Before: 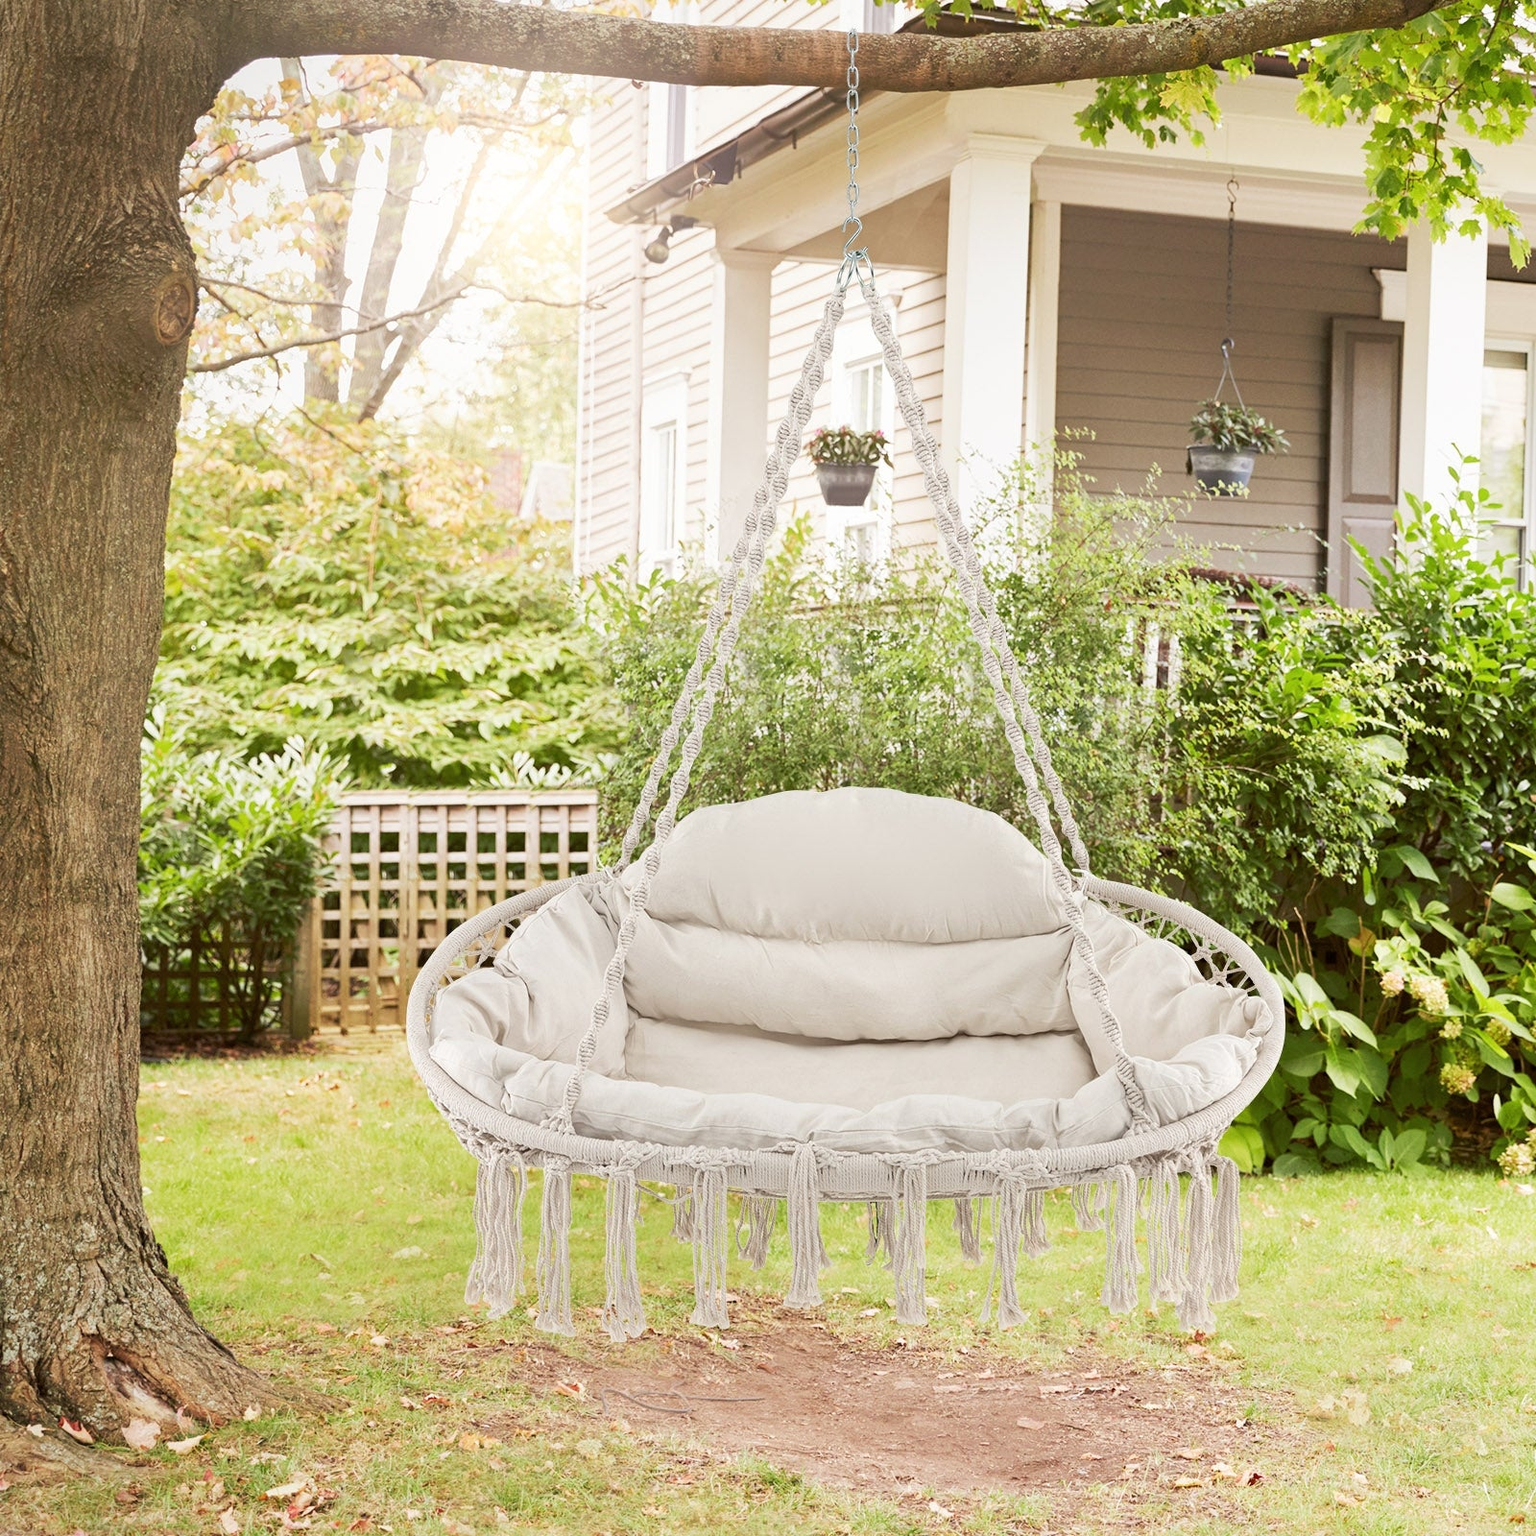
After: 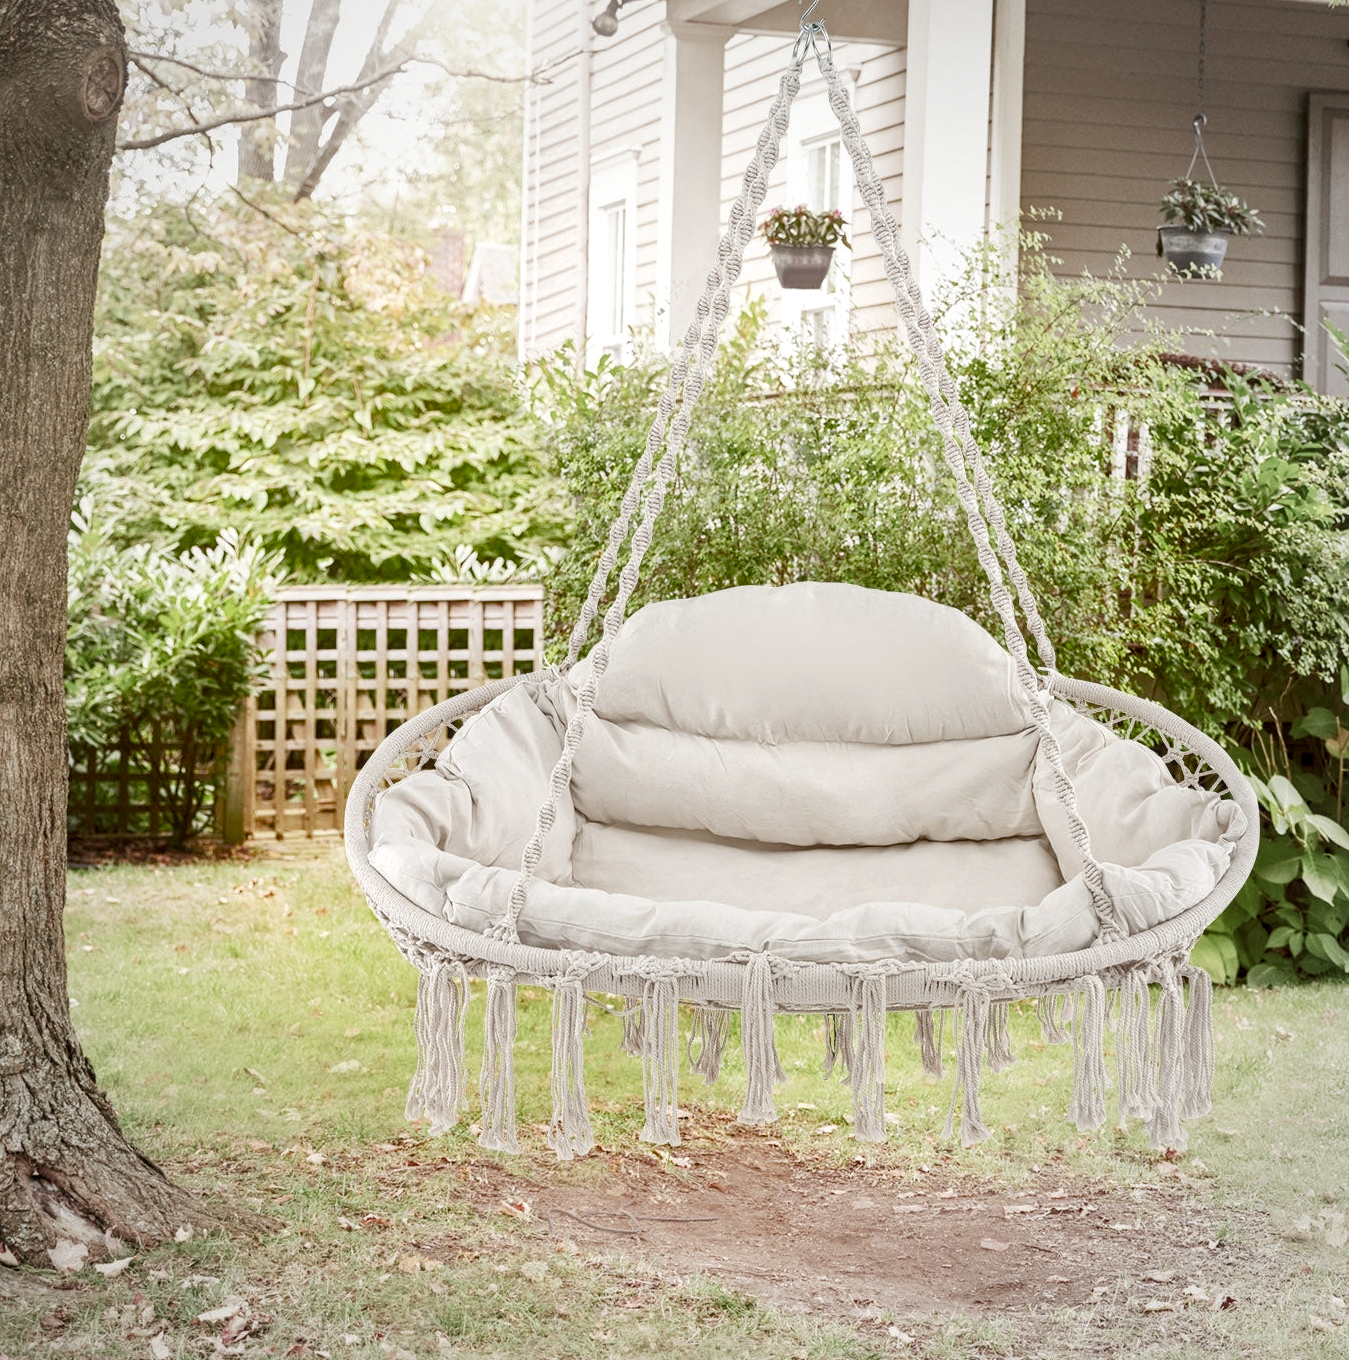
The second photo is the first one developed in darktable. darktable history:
local contrast: on, module defaults
crop and rotate: left 4.967%, top 14.946%, right 10.662%
vignetting: fall-off start 67.08%, brightness -0.196, width/height ratio 1.011
color balance rgb: perceptual saturation grading › global saturation 20%, perceptual saturation grading › highlights -50.092%, perceptual saturation grading › shadows 30.96%
